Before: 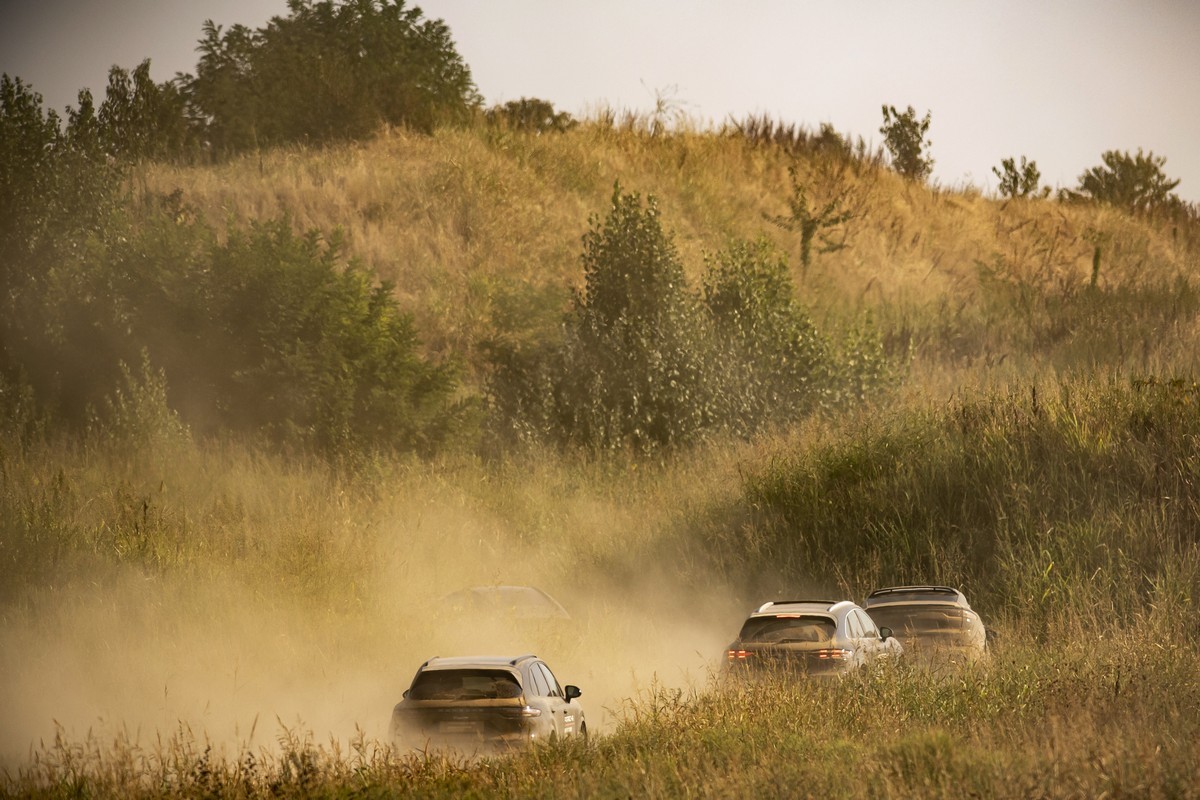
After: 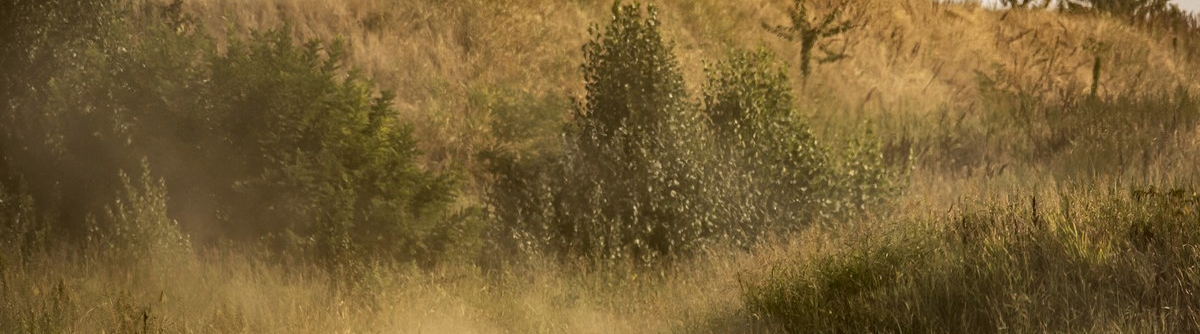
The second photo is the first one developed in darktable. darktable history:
crop and rotate: top 23.84%, bottom 34.294%
exposure: exposure -0.151 EV, compensate highlight preservation false
tone equalizer: on, module defaults
local contrast: on, module defaults
